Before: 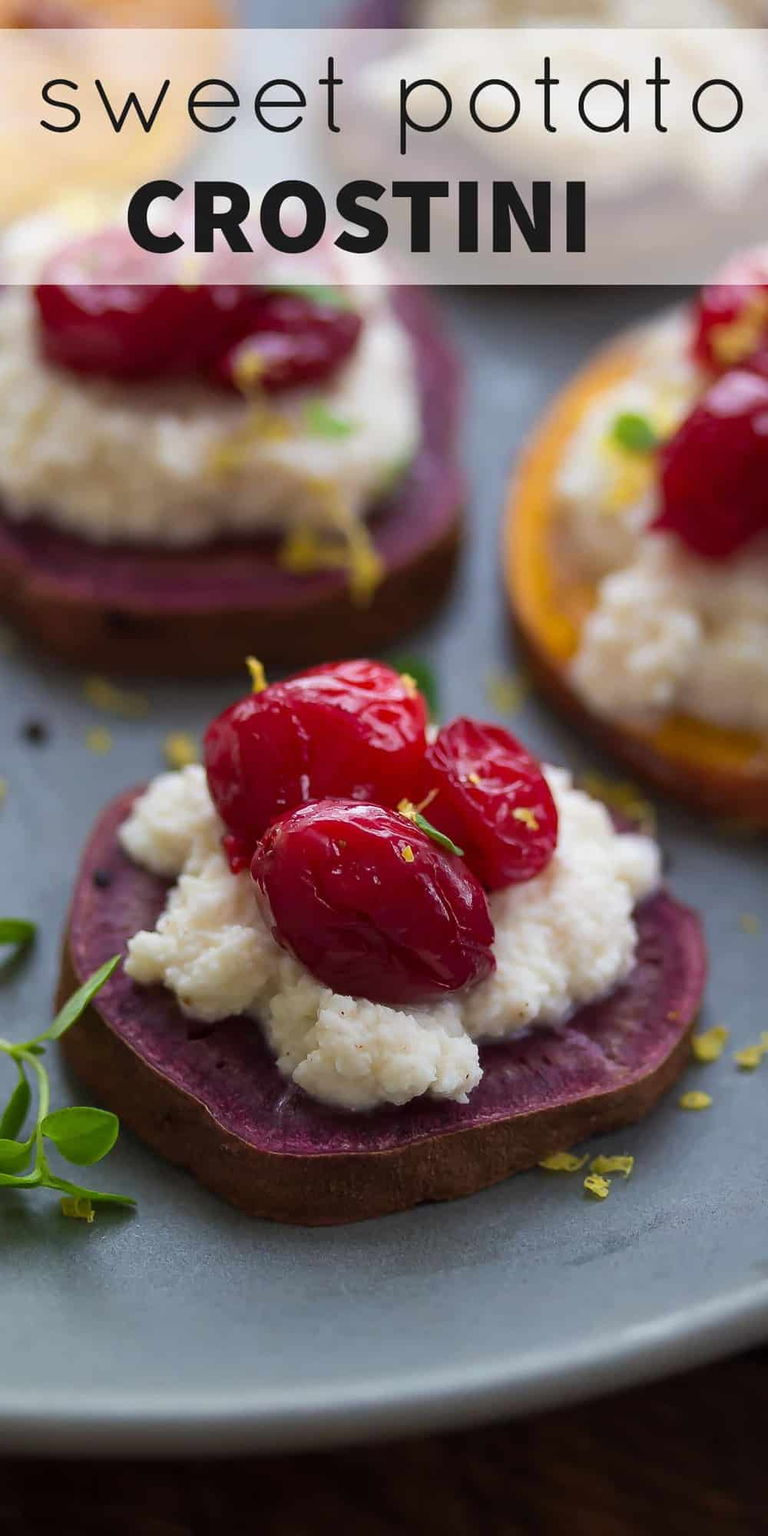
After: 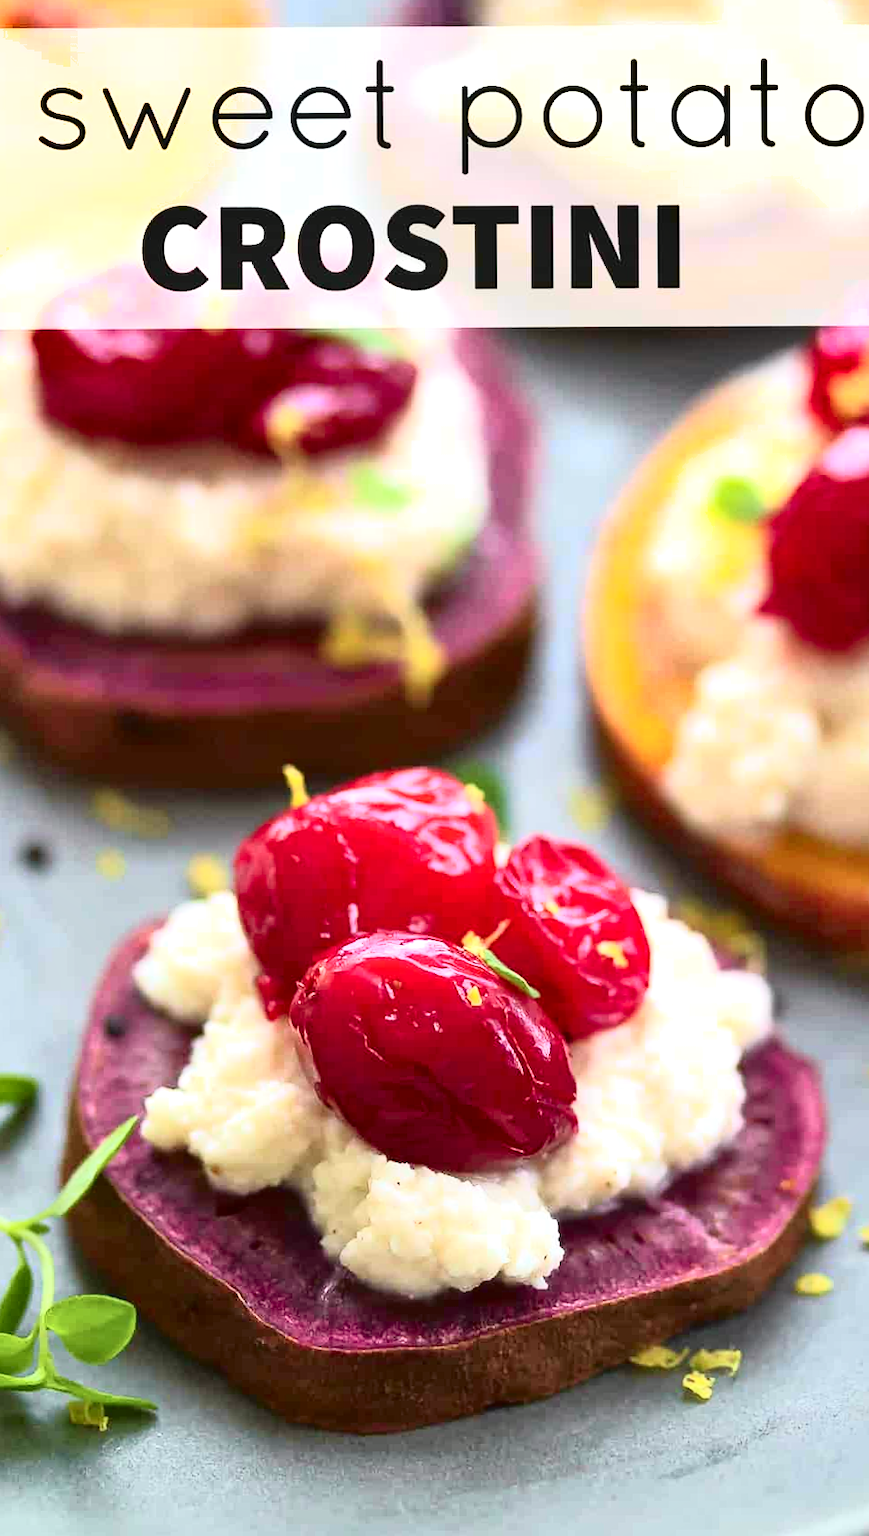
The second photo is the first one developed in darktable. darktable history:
crop and rotate: angle 0.248°, left 0.205%, right 2.618%, bottom 14.157%
shadows and highlights: radius 132.27, soften with gaussian
exposure: black level correction 0, exposure 1.001 EV, compensate highlight preservation false
tone curve: curves: ch0 [(0.003, 0.032) (0.037, 0.037) (0.149, 0.117) (0.297, 0.318) (0.41, 0.48) (0.541, 0.649) (0.722, 0.857) (0.875, 0.946) (1, 0.98)]; ch1 [(0, 0) (0.305, 0.325) (0.453, 0.437) (0.482, 0.474) (0.501, 0.498) (0.506, 0.503) (0.559, 0.576) (0.6, 0.635) (0.656, 0.707) (1, 1)]; ch2 [(0, 0) (0.323, 0.277) (0.408, 0.399) (0.45, 0.48) (0.499, 0.502) (0.515, 0.532) (0.573, 0.602) (0.653, 0.675) (0.75, 0.756) (1, 1)], color space Lab, independent channels, preserve colors none
